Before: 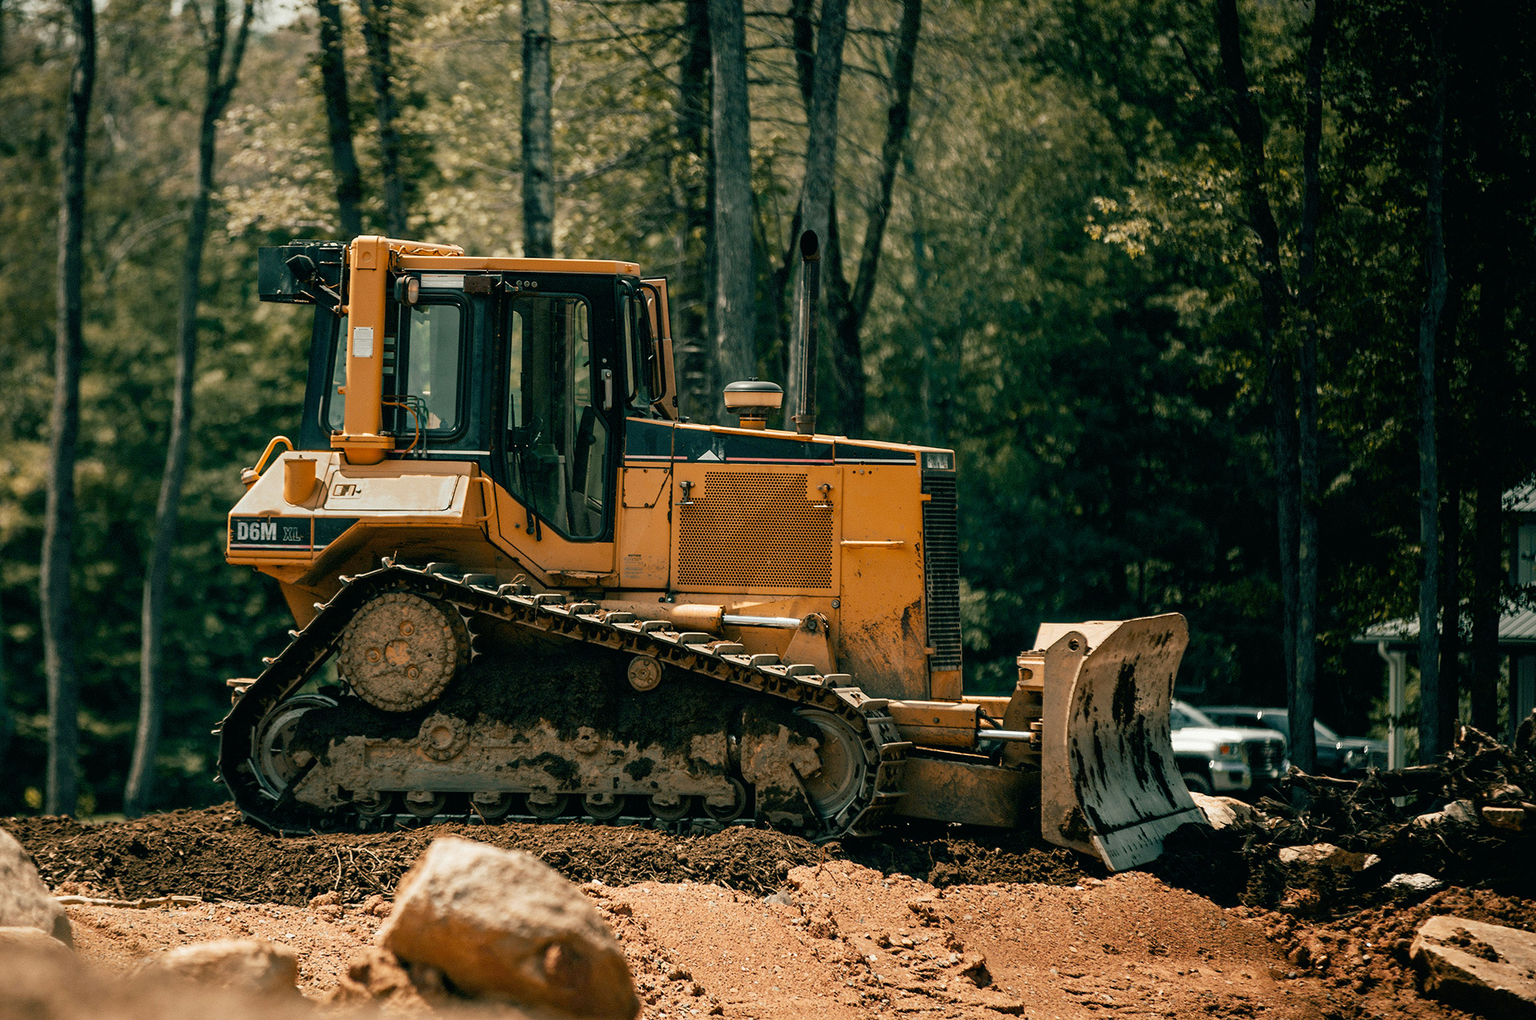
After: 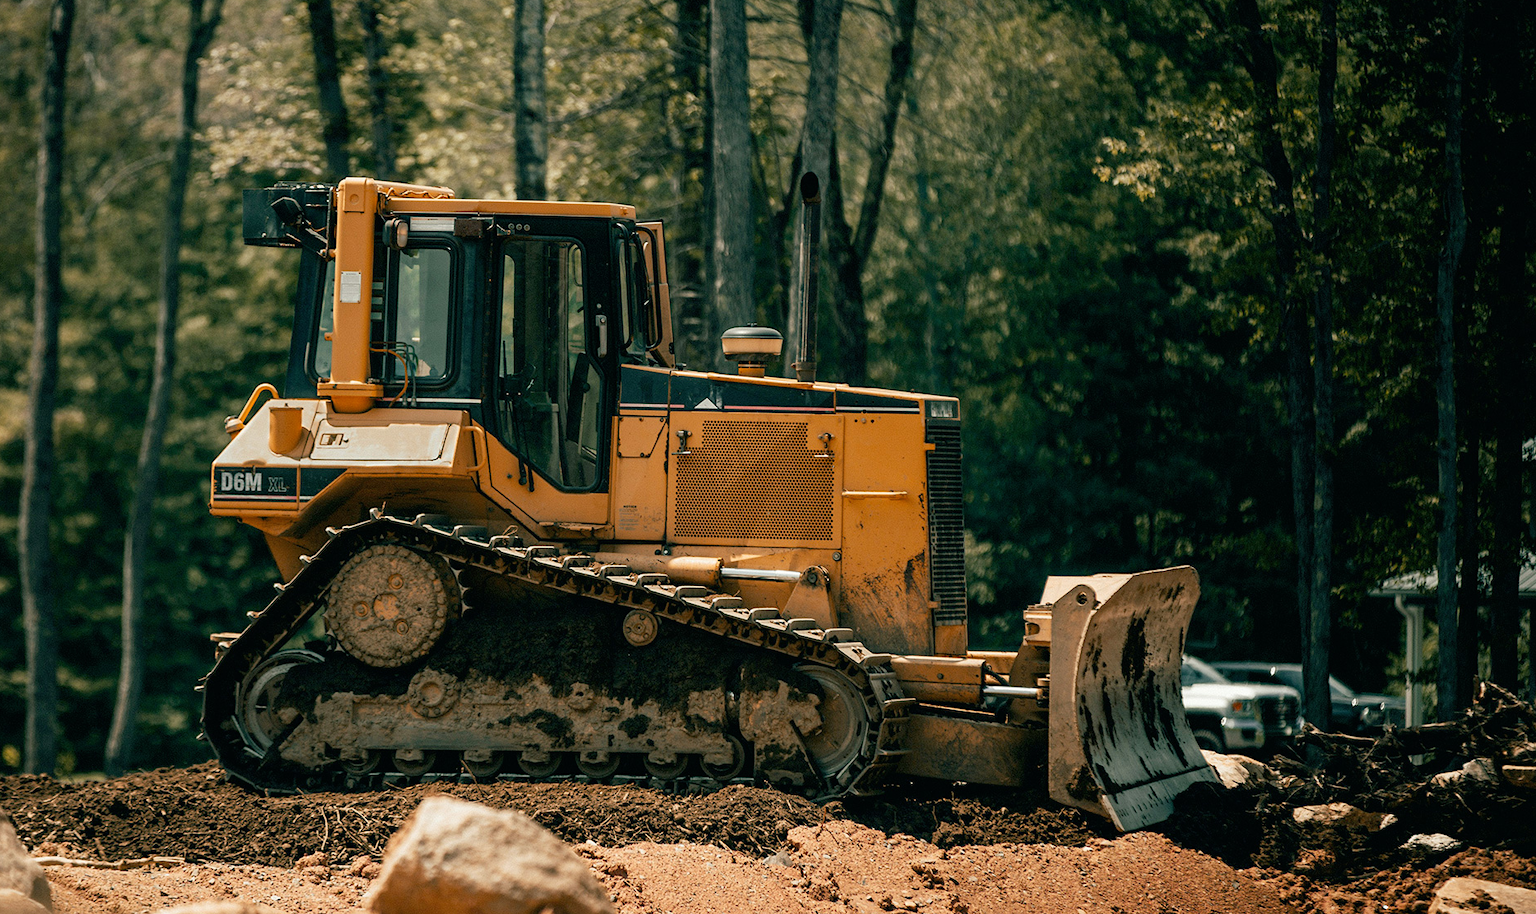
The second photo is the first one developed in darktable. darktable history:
crop: left 1.481%, top 6.2%, right 1.289%, bottom 6.637%
